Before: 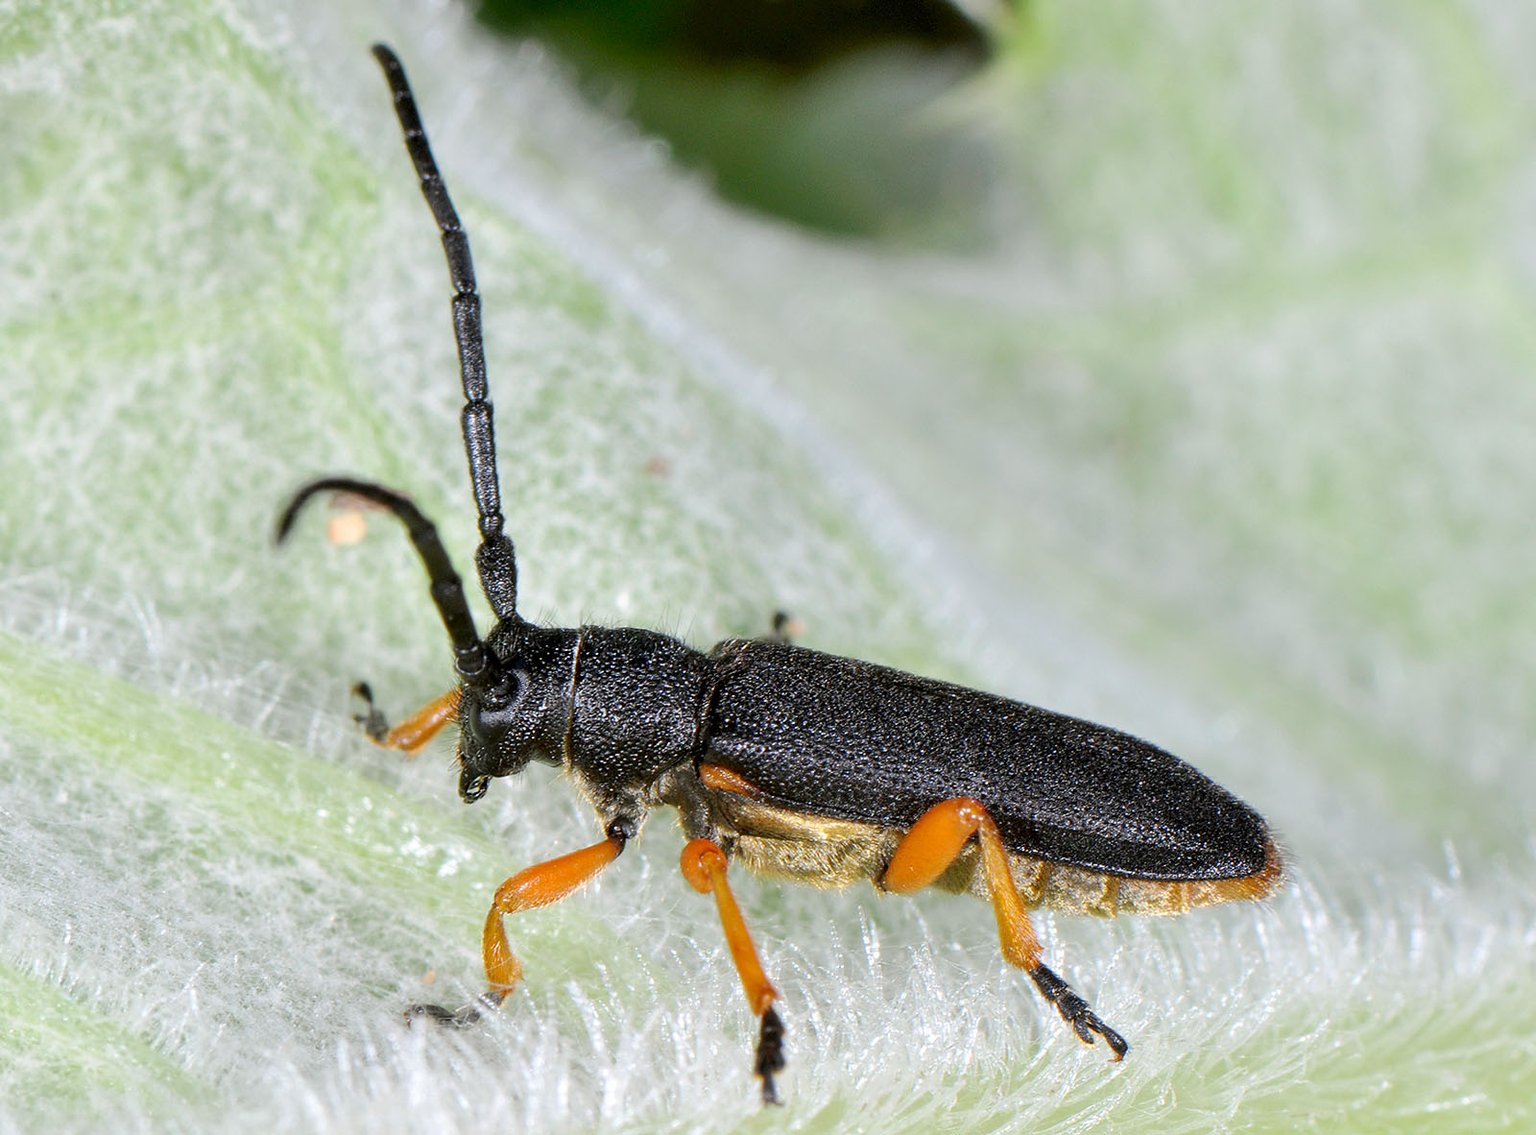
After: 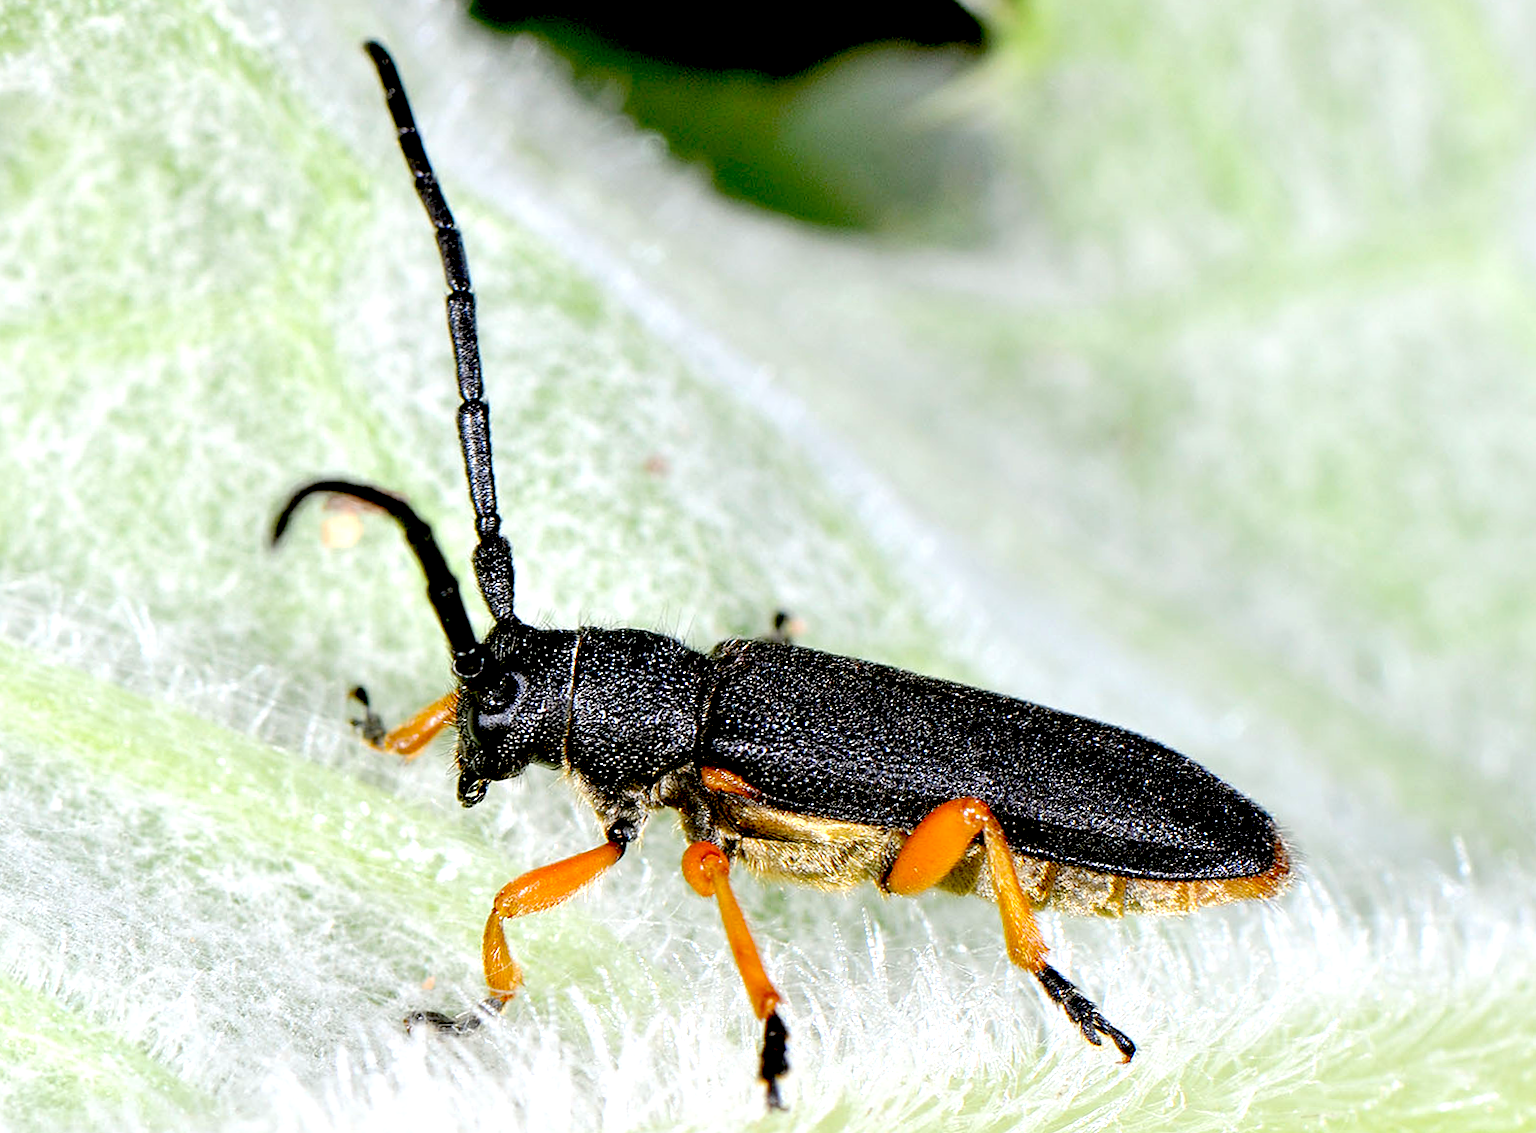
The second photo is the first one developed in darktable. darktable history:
rotate and perspective: rotation -0.45°, automatic cropping original format, crop left 0.008, crop right 0.992, crop top 0.012, crop bottom 0.988
sharpen: amount 0.2
exposure: black level correction 0.04, exposure 0.5 EV, compensate highlight preservation false
